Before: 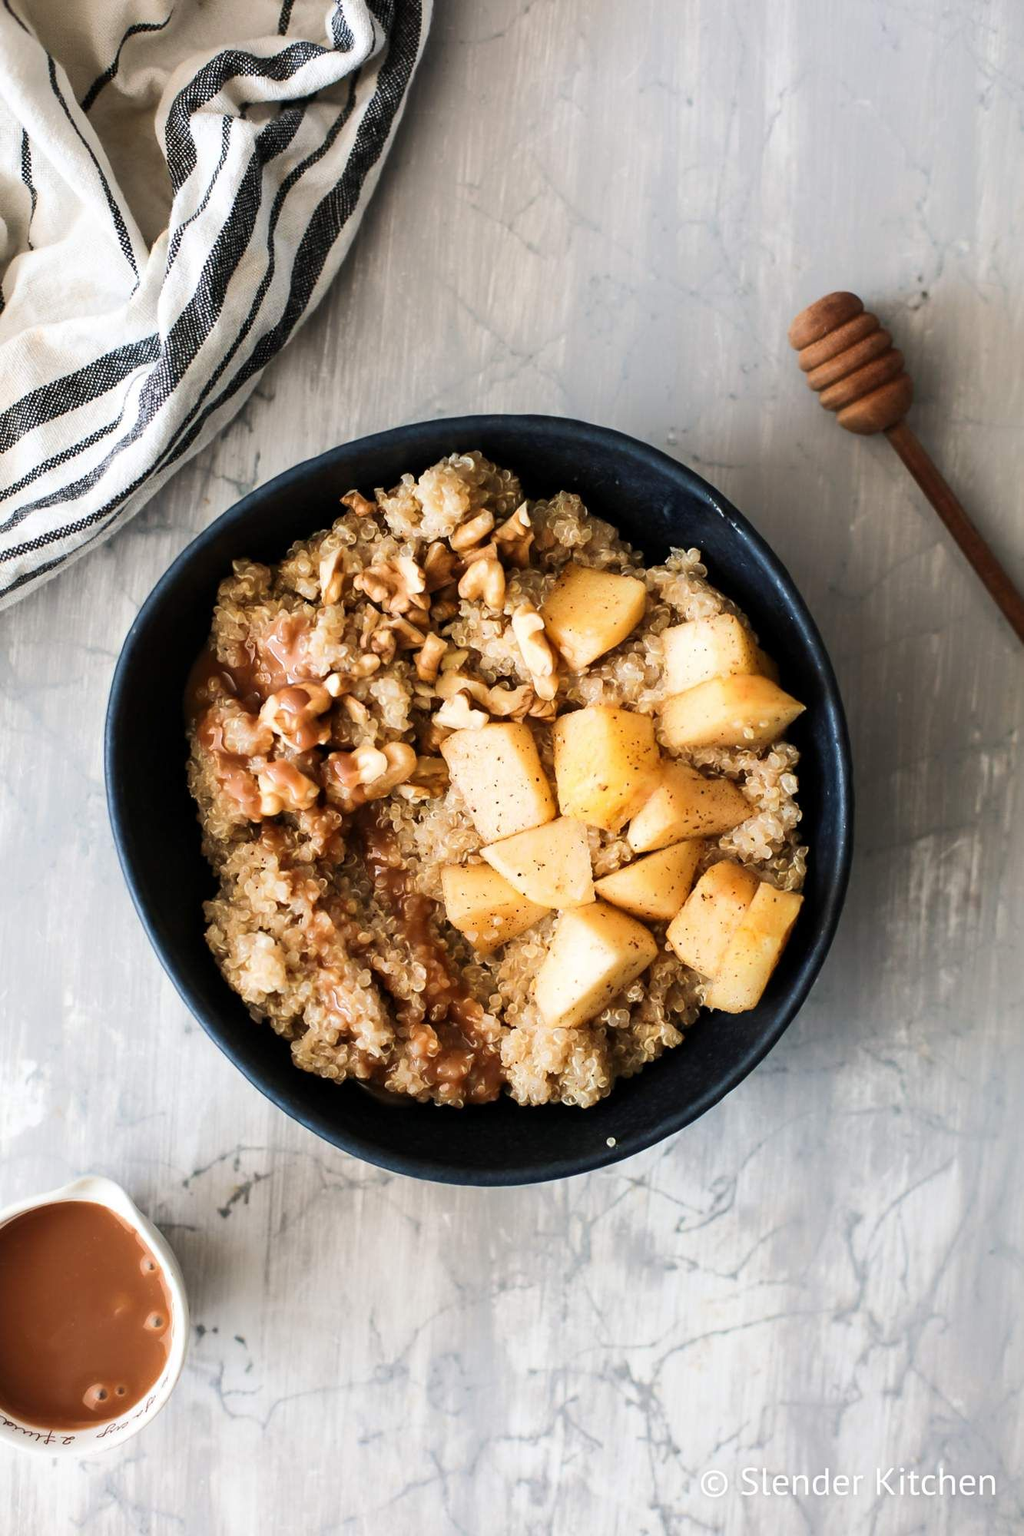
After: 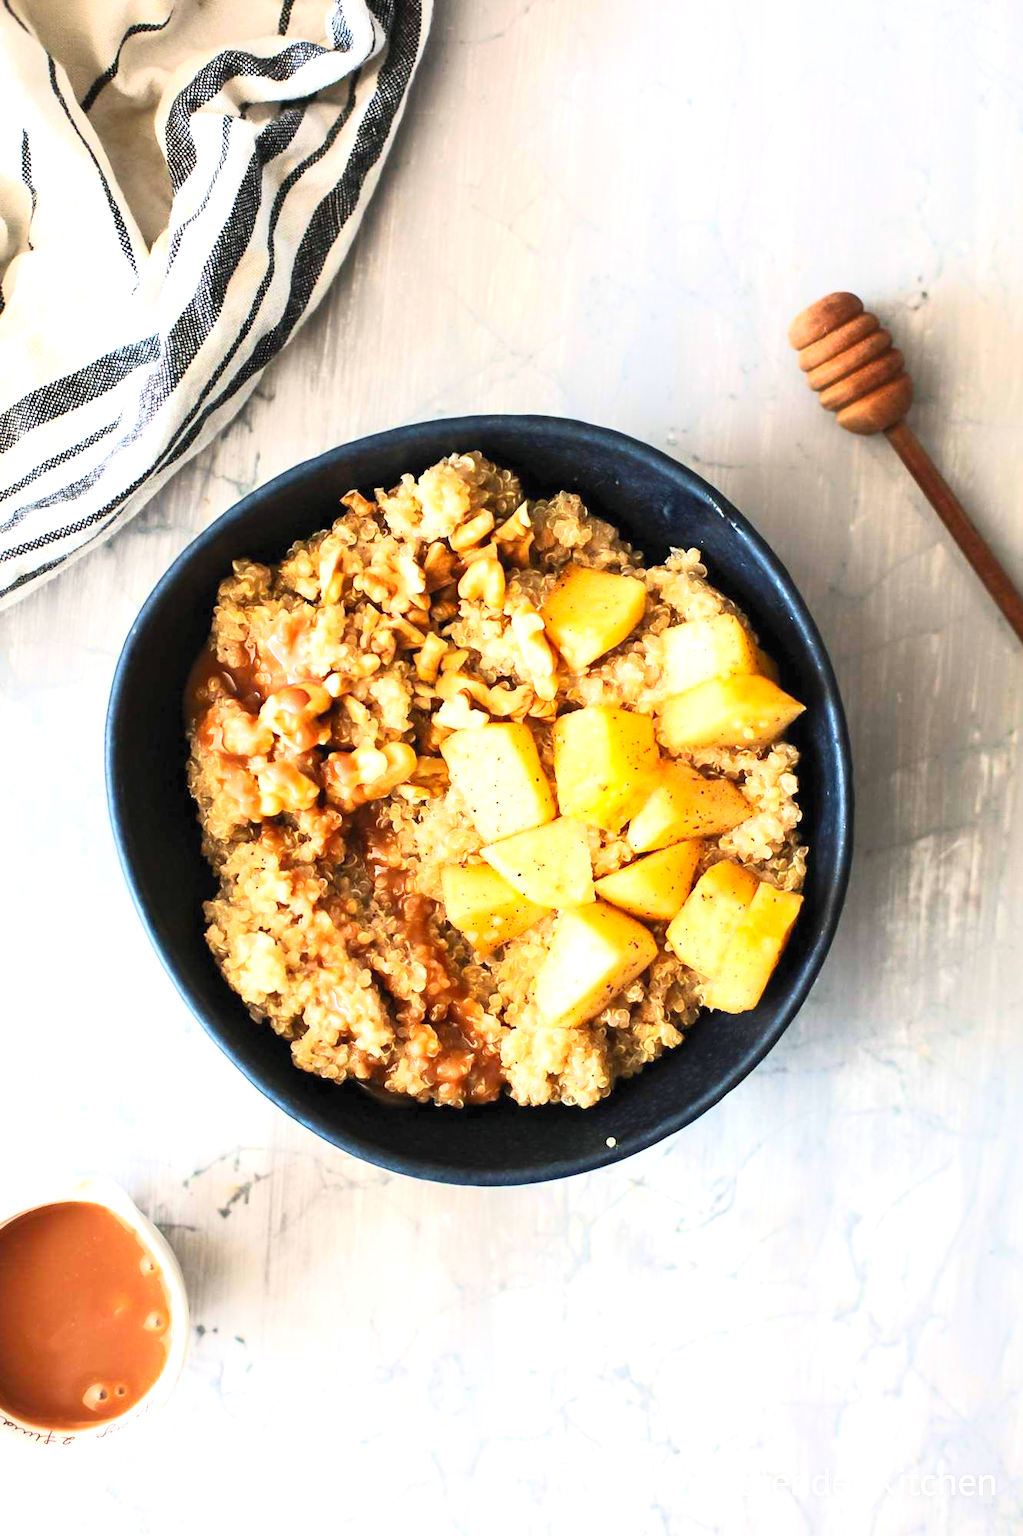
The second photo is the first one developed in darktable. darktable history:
contrast brightness saturation: contrast 0.24, brightness 0.26, saturation 0.39
exposure: black level correction 0, exposure 0.7 EV, compensate exposure bias true, compensate highlight preservation false
